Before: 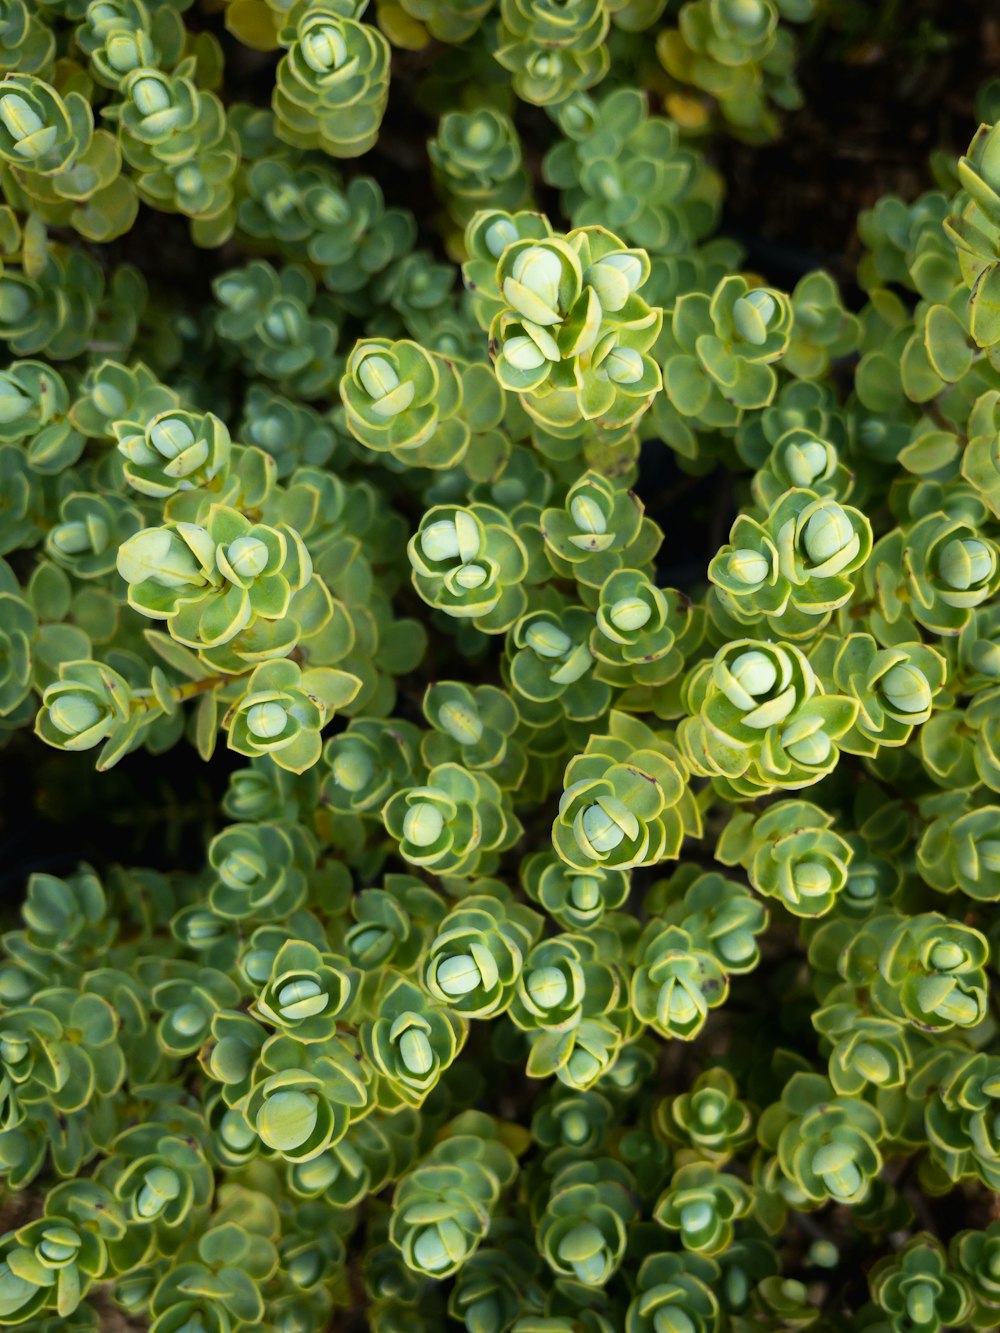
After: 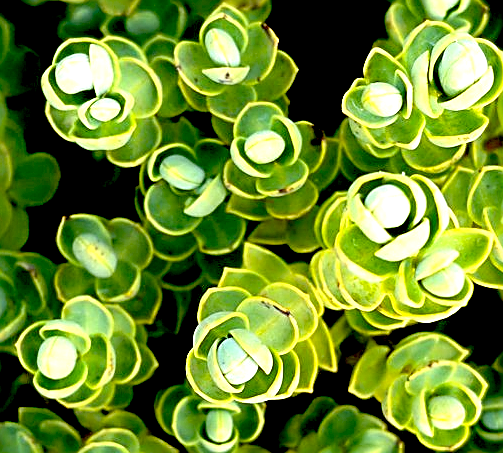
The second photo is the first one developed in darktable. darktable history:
crop: left 36.6%, top 35.058%, right 13.086%, bottom 30.94%
sharpen: amount 0.892
exposure: black level correction 0.034, exposure 0.91 EV, compensate highlight preservation false
